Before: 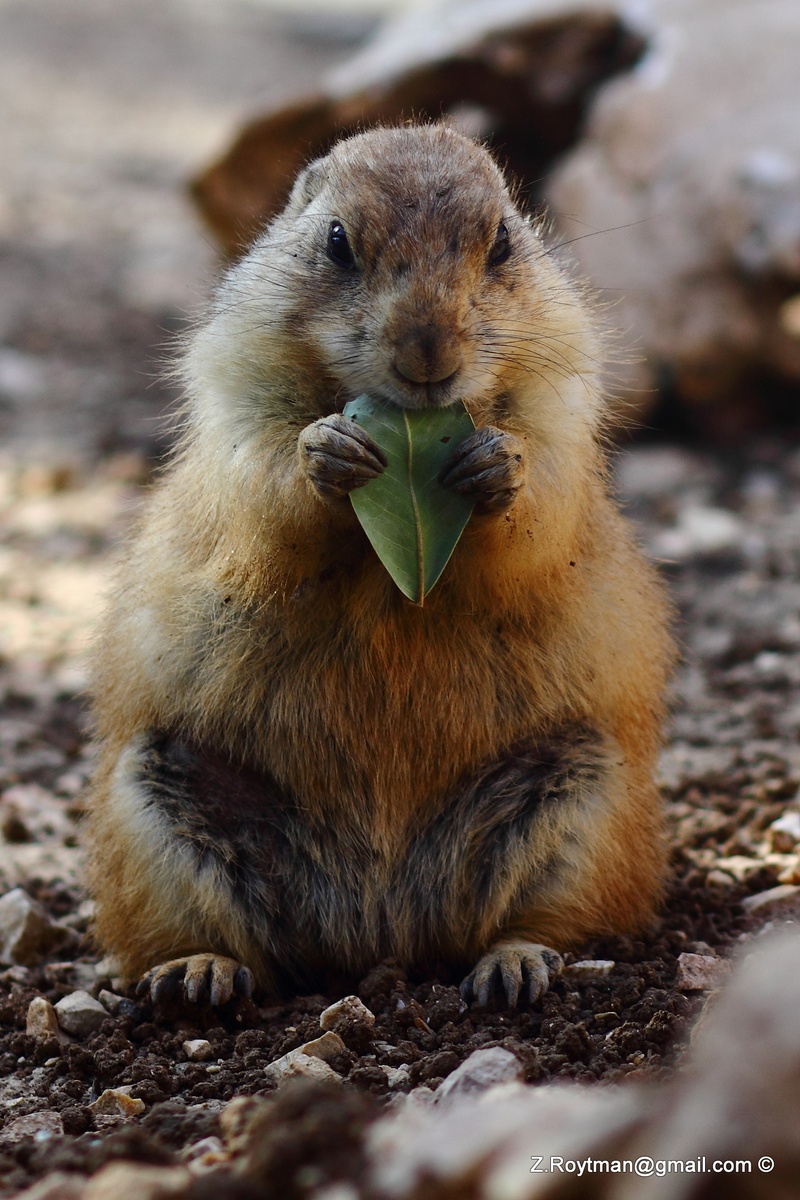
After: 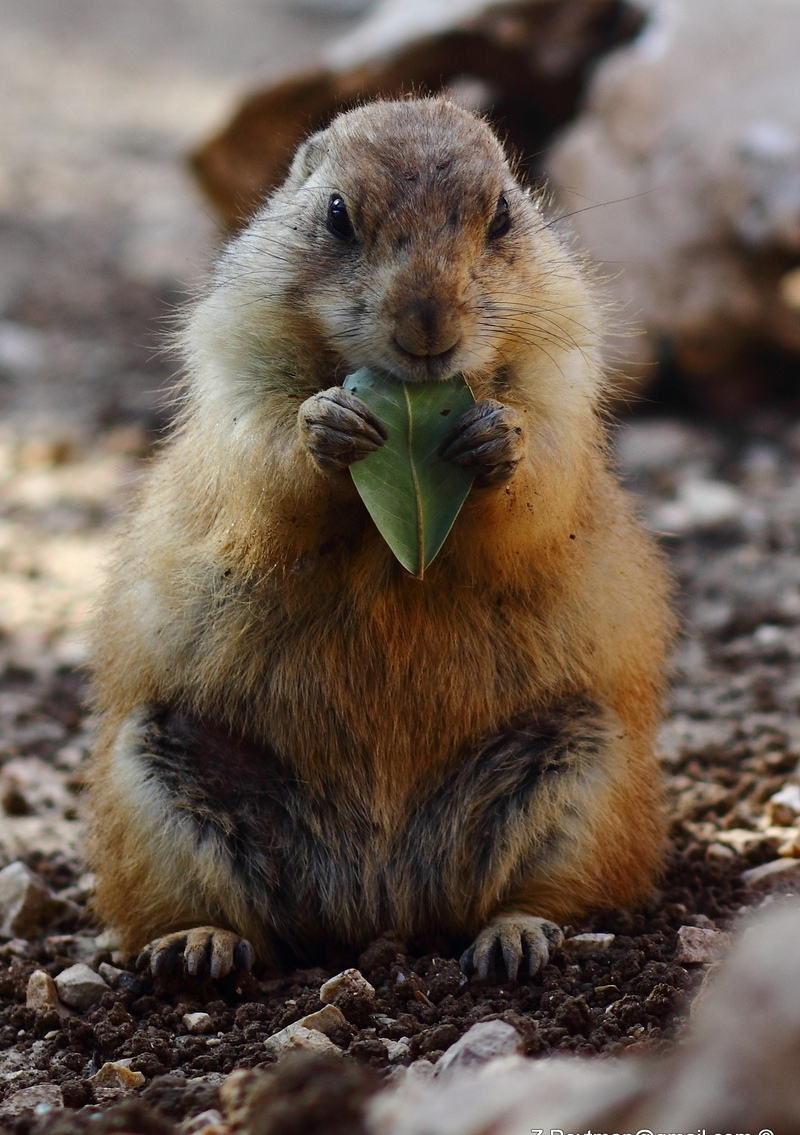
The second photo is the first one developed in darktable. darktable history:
crop and rotate: top 2.271%, bottom 3.123%
